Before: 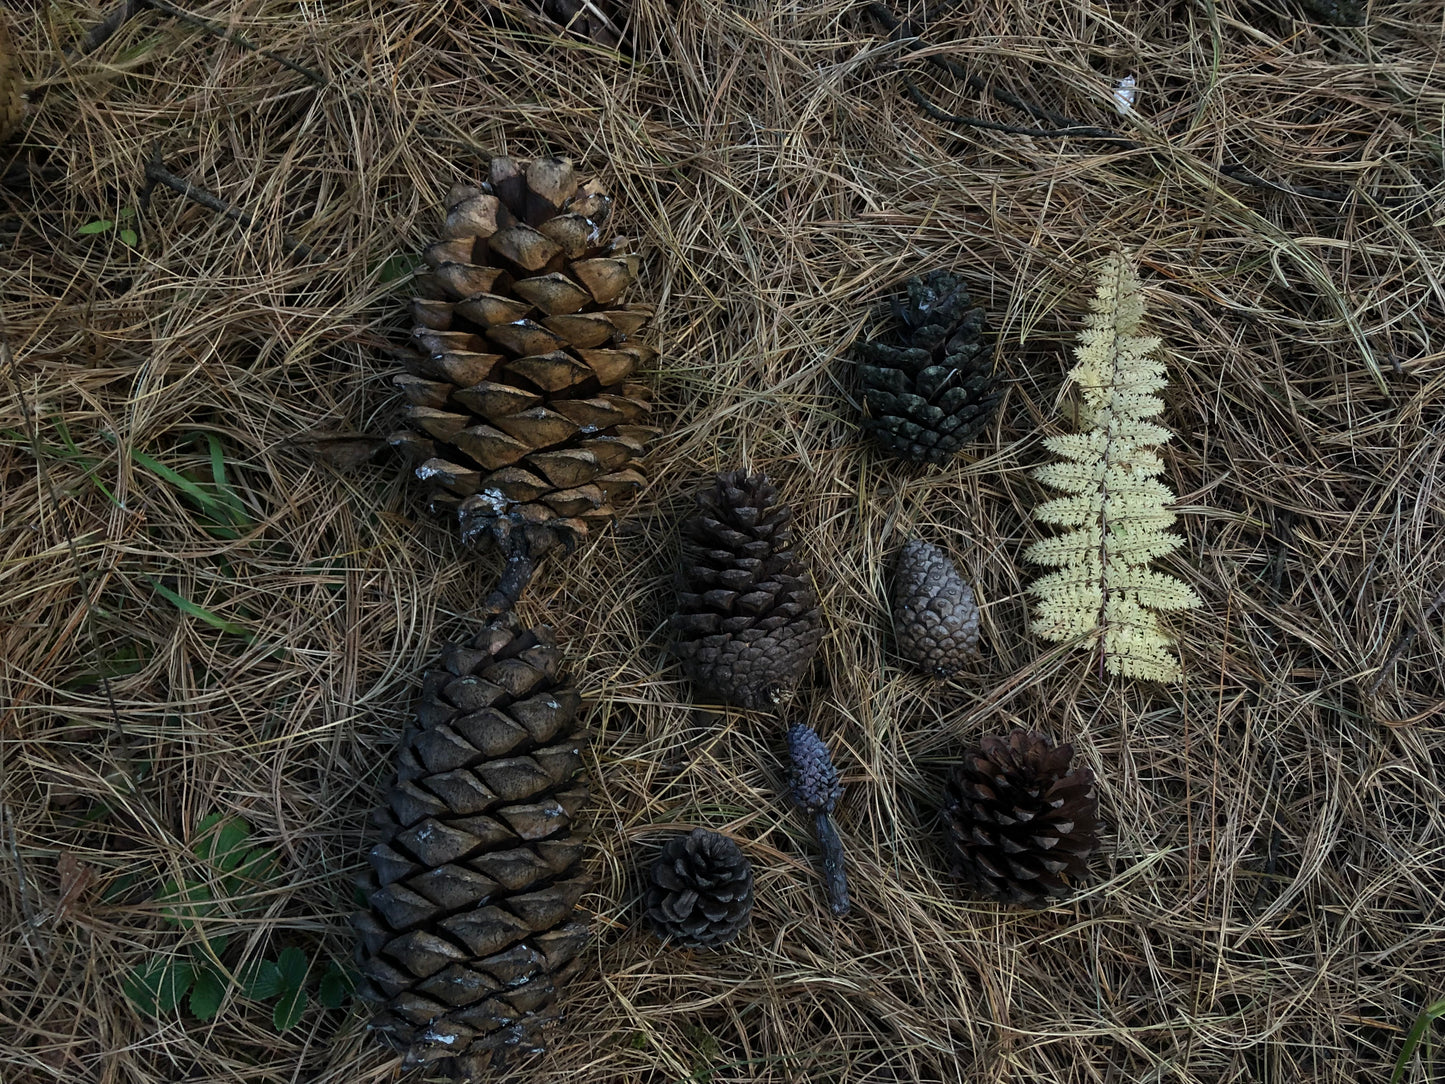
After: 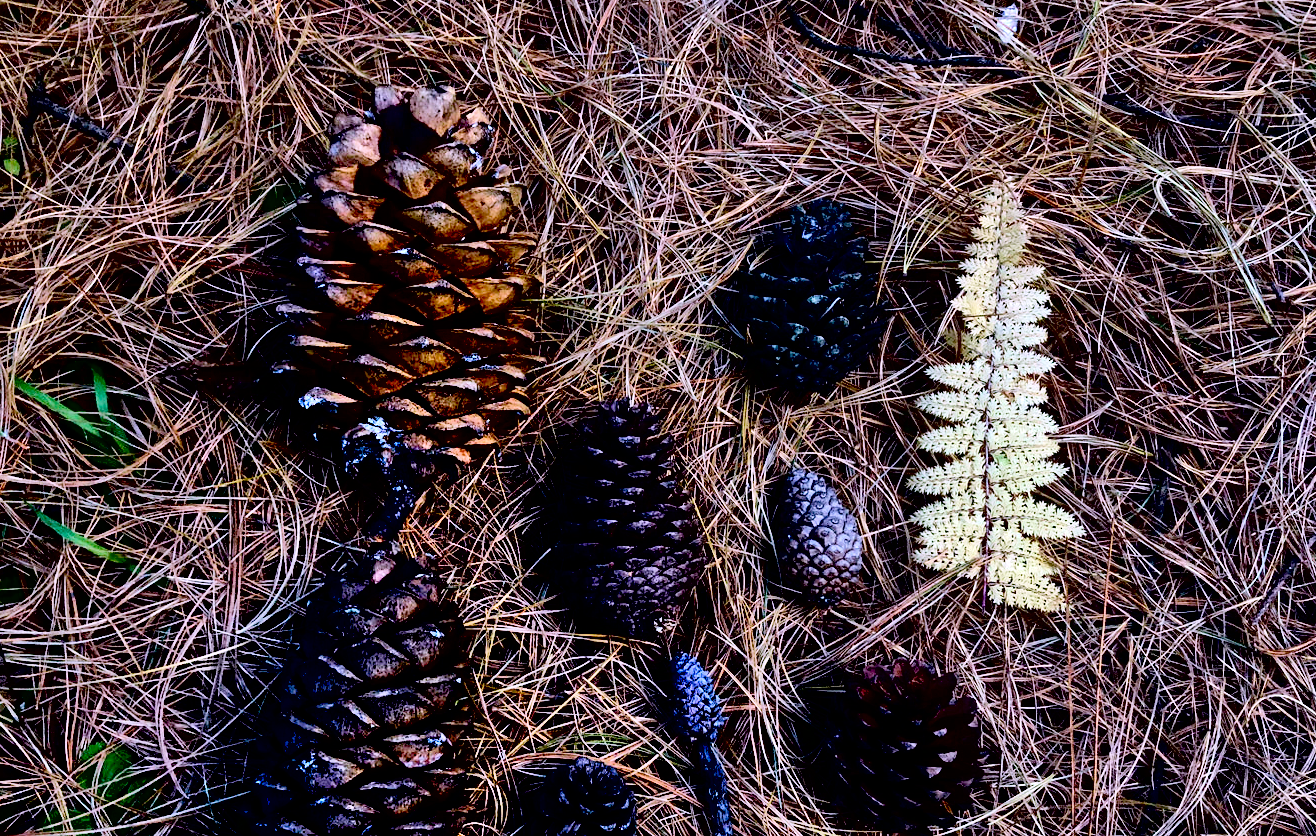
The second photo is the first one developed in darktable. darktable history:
white balance: red 1.042, blue 1.17
crop: left 8.155%, top 6.611%, bottom 15.385%
contrast brightness saturation: contrast 0.2, brightness 0.16, saturation 0.22
velvia: on, module defaults
shadows and highlights: highlights 70.7, soften with gaussian
exposure: black level correction 0.04, exposure 0.5 EV, compensate highlight preservation false
rotate and perspective: automatic cropping original format, crop left 0, crop top 0
